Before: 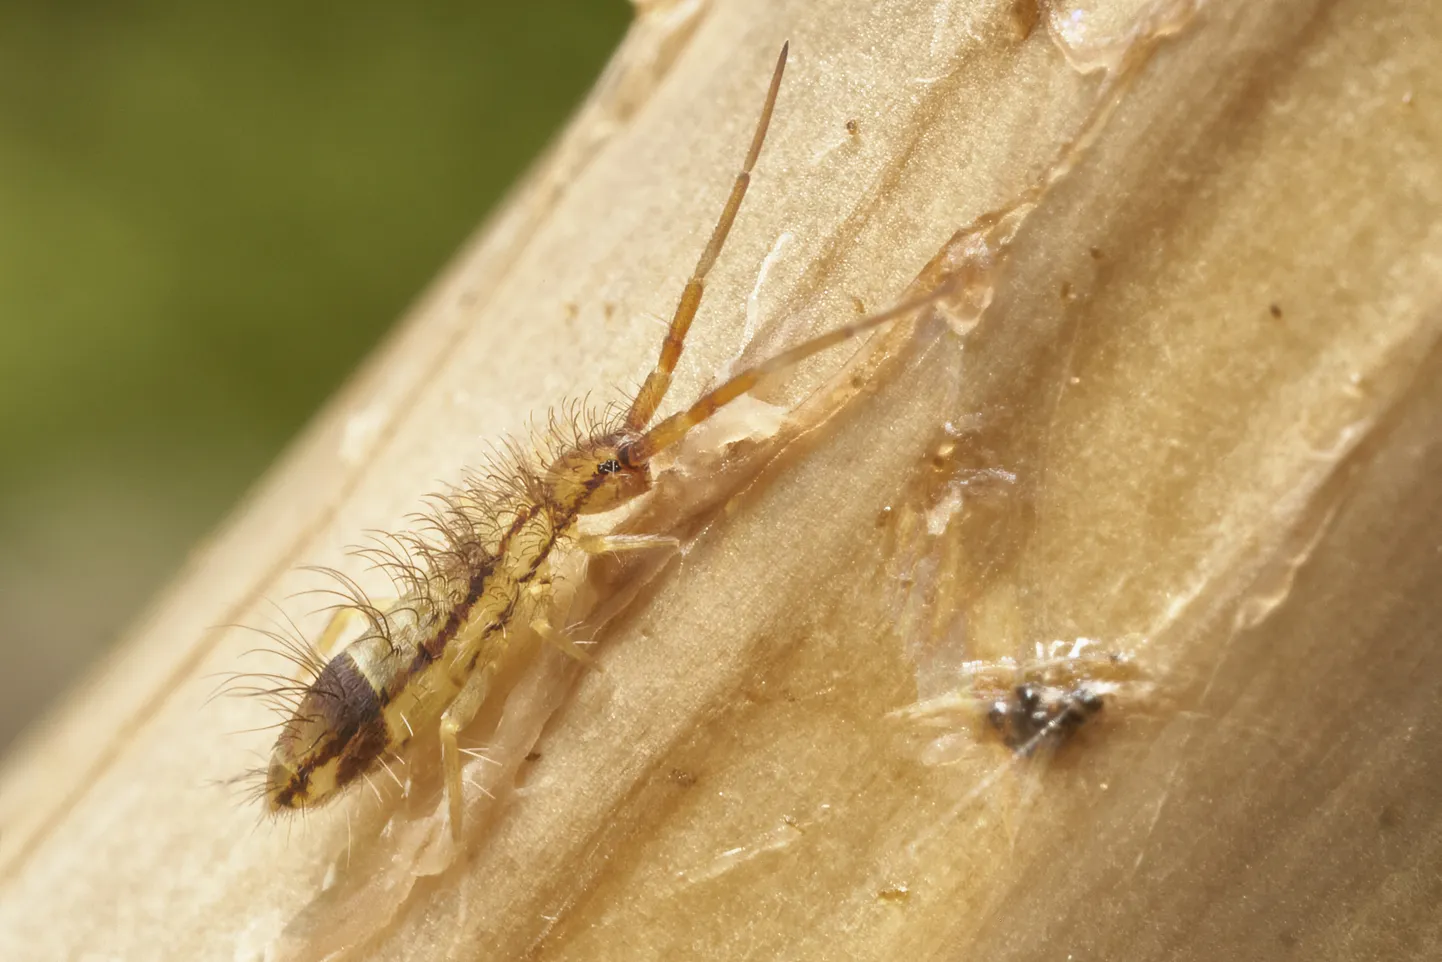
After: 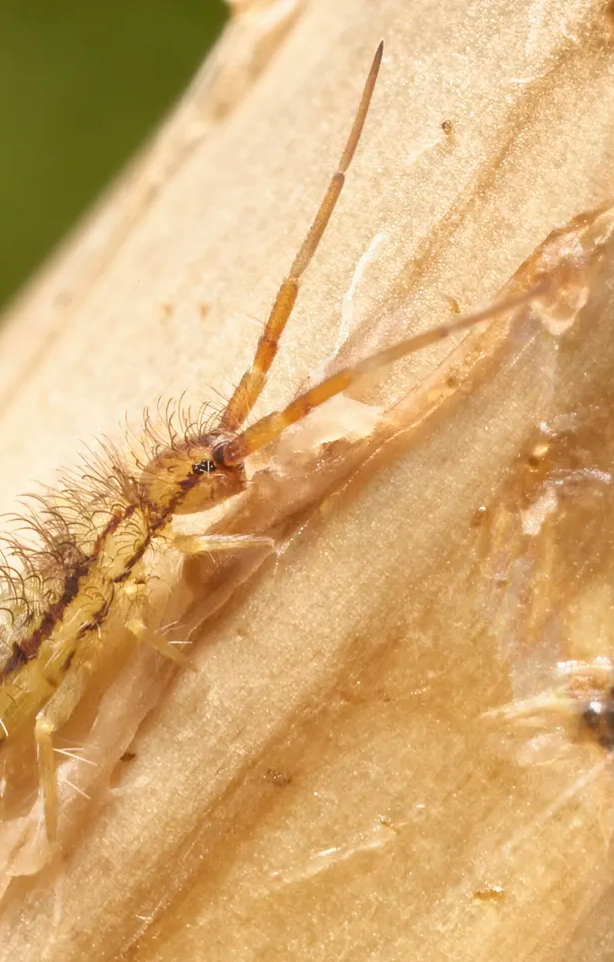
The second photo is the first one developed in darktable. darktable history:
shadows and highlights: shadows -1.06, highlights 41.67
crop: left 28.109%, right 29.253%
